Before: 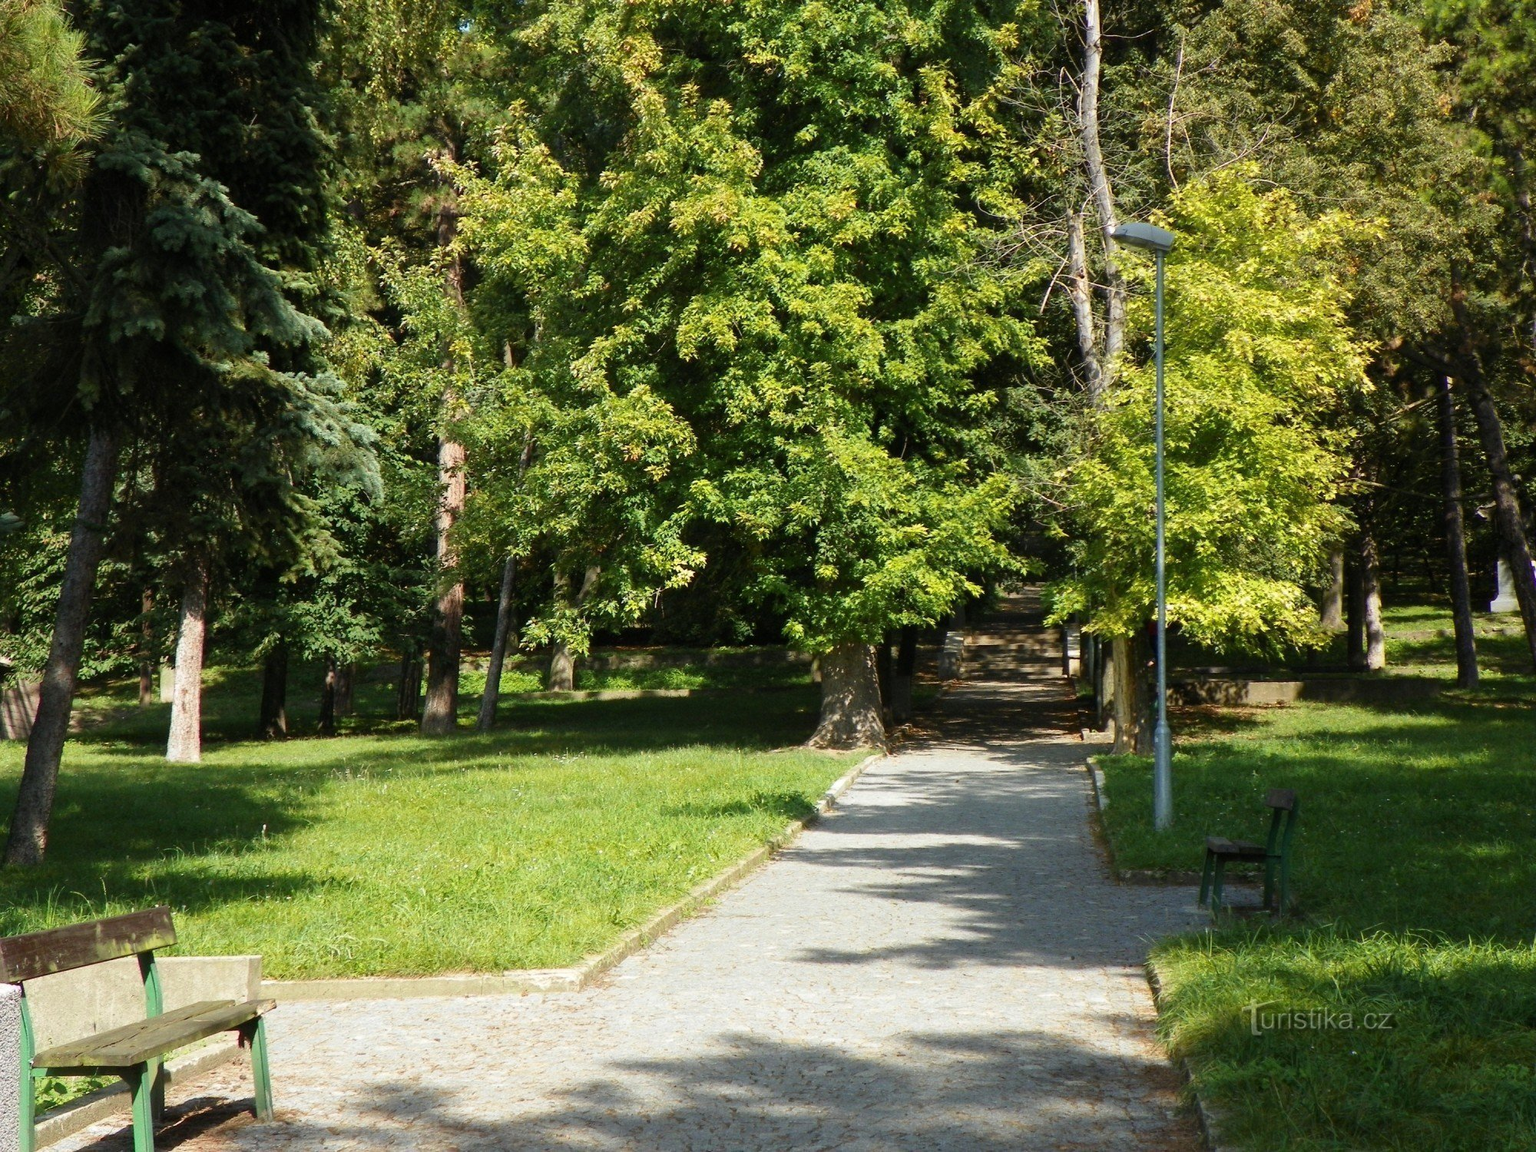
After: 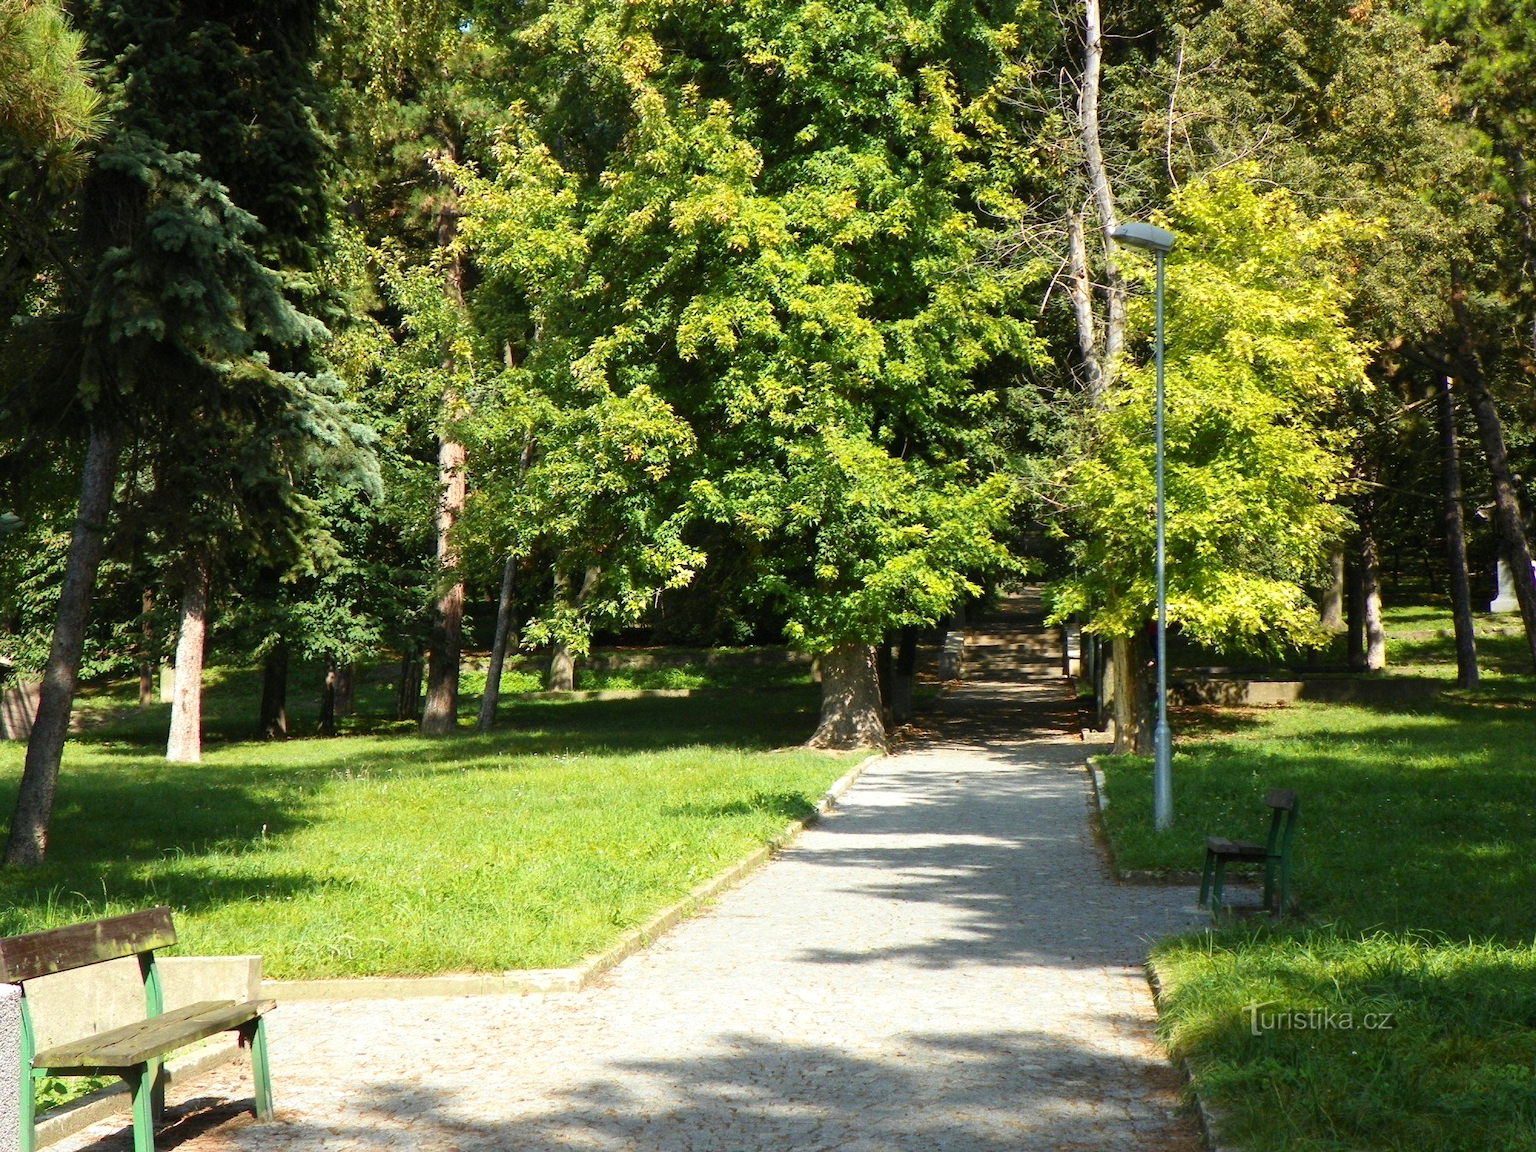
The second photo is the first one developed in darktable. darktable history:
exposure: exposure 0.258 EV, compensate highlight preservation false
contrast brightness saturation: contrast 0.1, brightness 0.03, saturation 0.09
